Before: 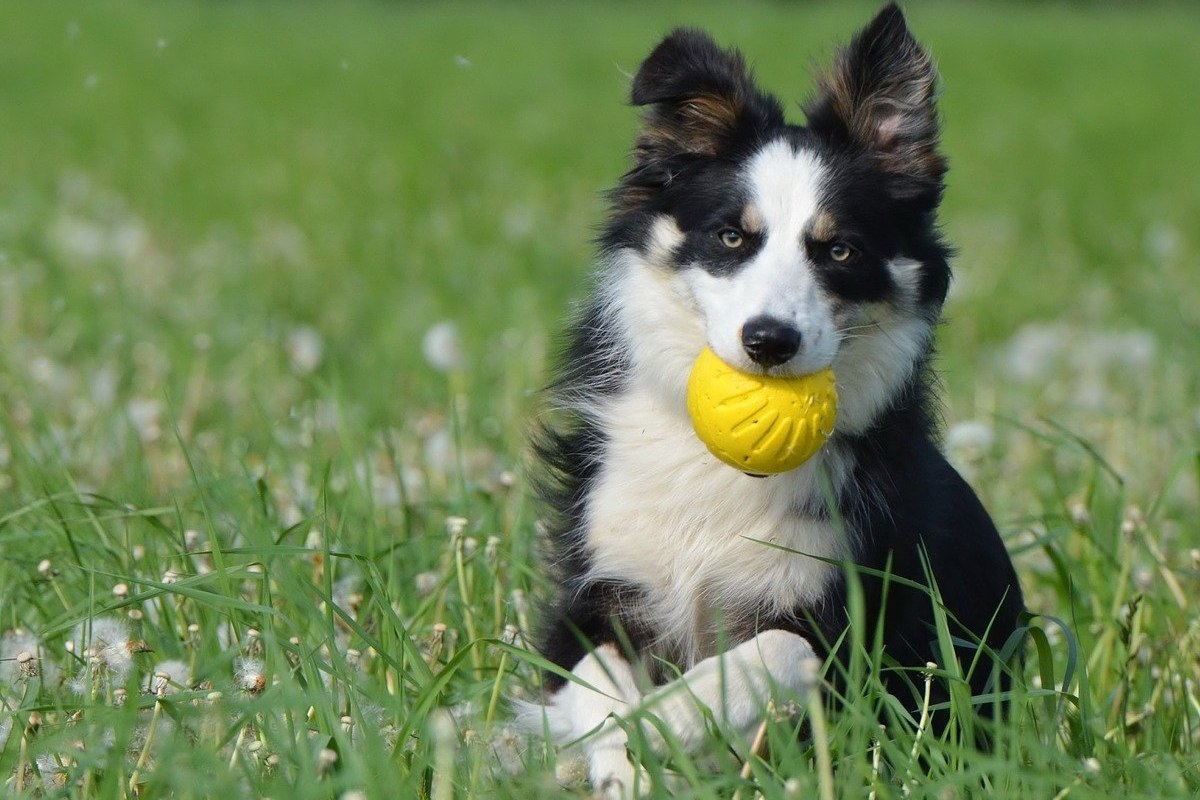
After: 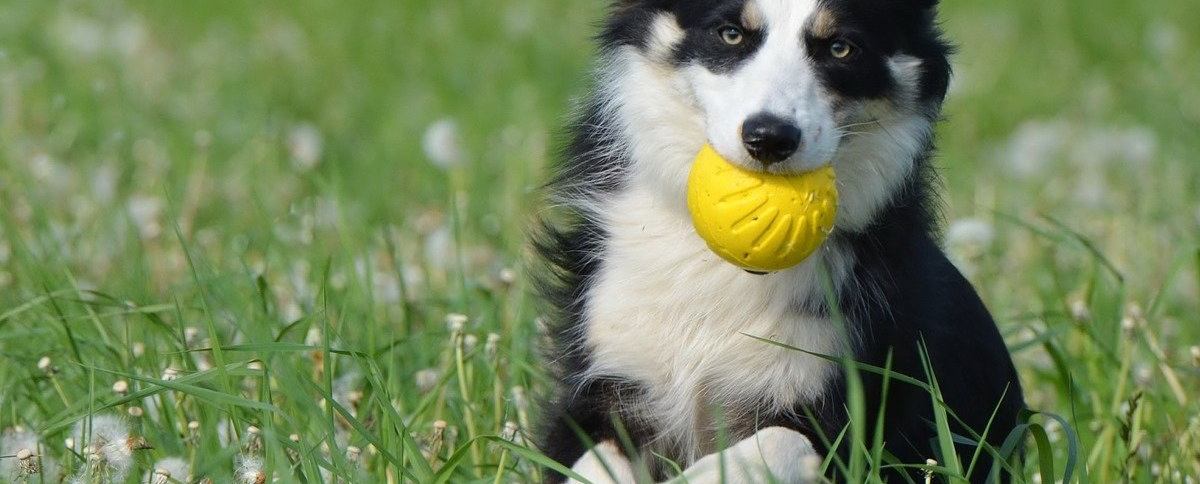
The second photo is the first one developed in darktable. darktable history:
crop and rotate: top 25.386%, bottom 14.01%
